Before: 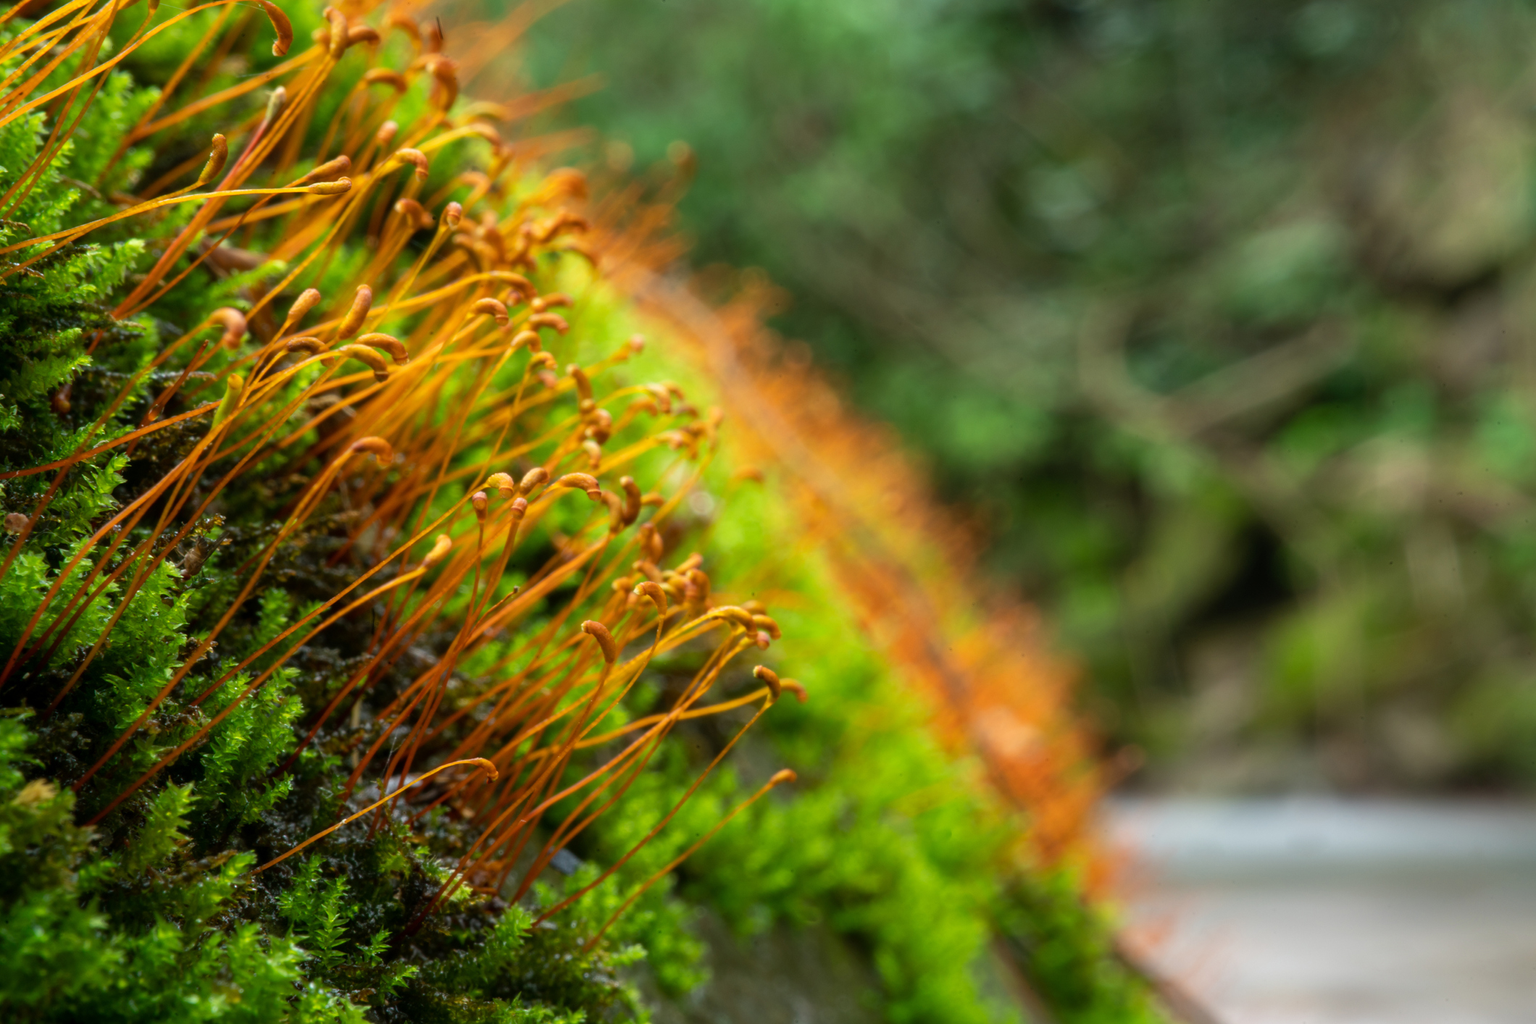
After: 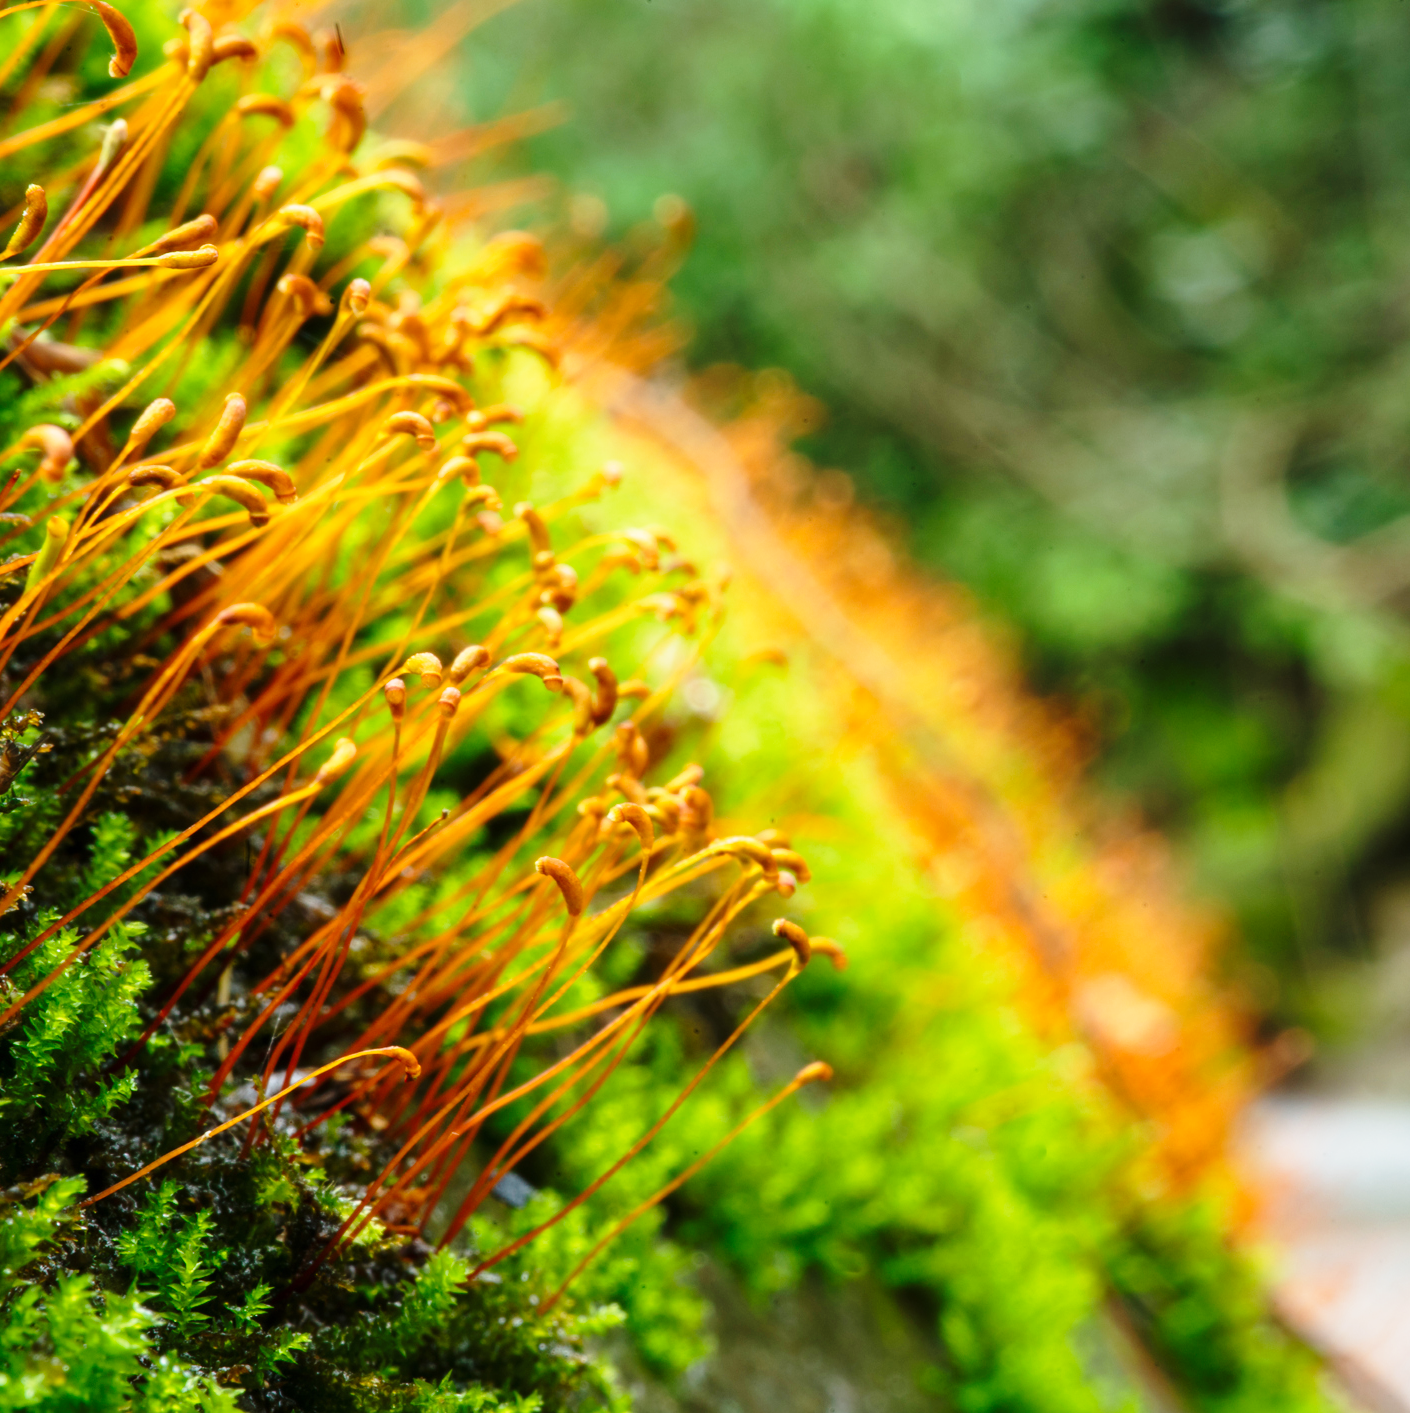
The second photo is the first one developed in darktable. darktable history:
crop and rotate: left 12.637%, right 20.835%
base curve: curves: ch0 [(0, 0) (0.028, 0.03) (0.121, 0.232) (0.46, 0.748) (0.859, 0.968) (1, 1)], preserve colors none
